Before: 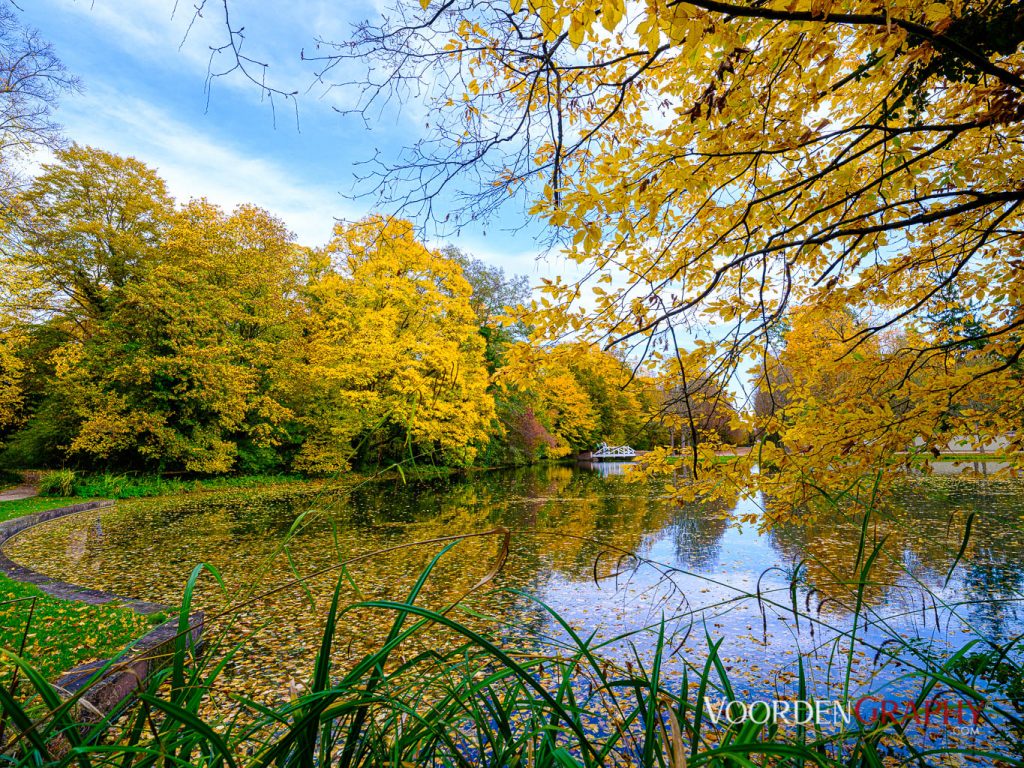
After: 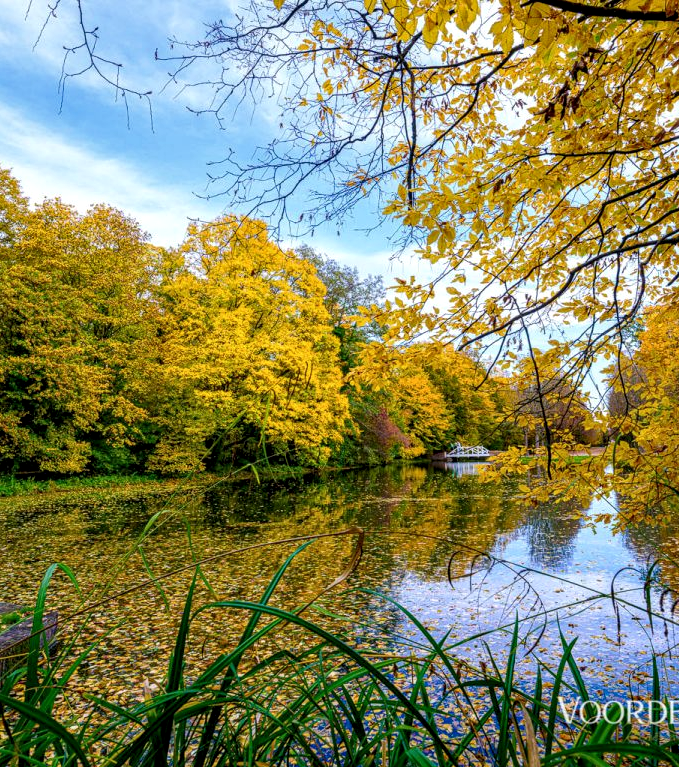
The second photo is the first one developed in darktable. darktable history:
crop and rotate: left 14.316%, right 19.306%
local contrast: shadows 93%, midtone range 0.498
